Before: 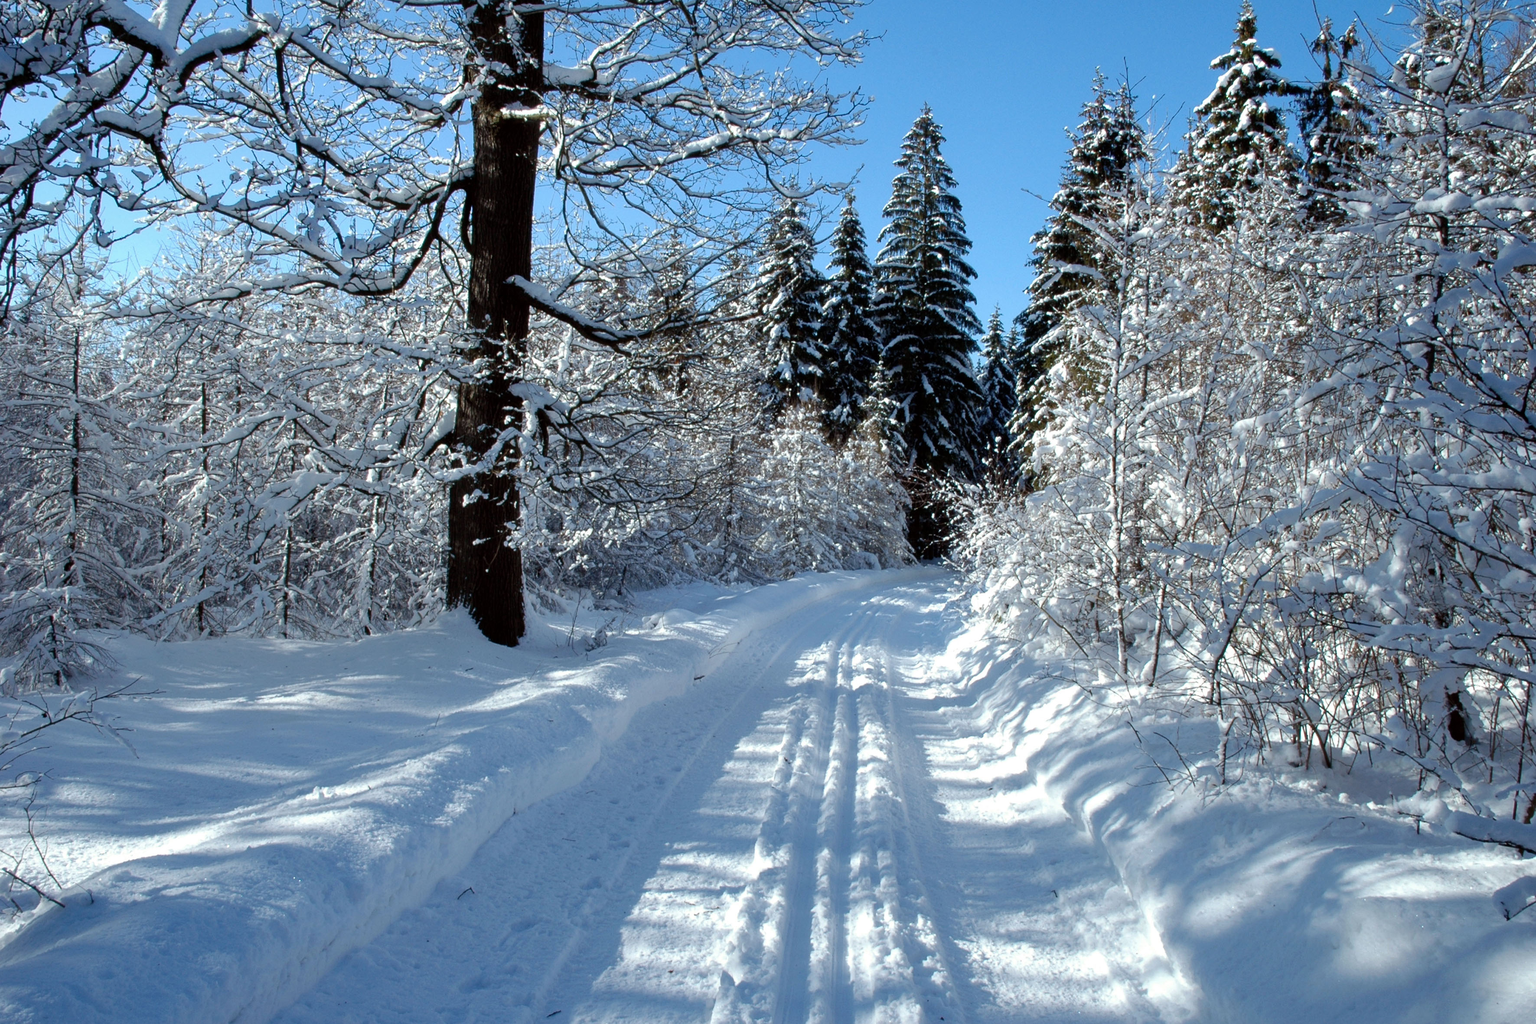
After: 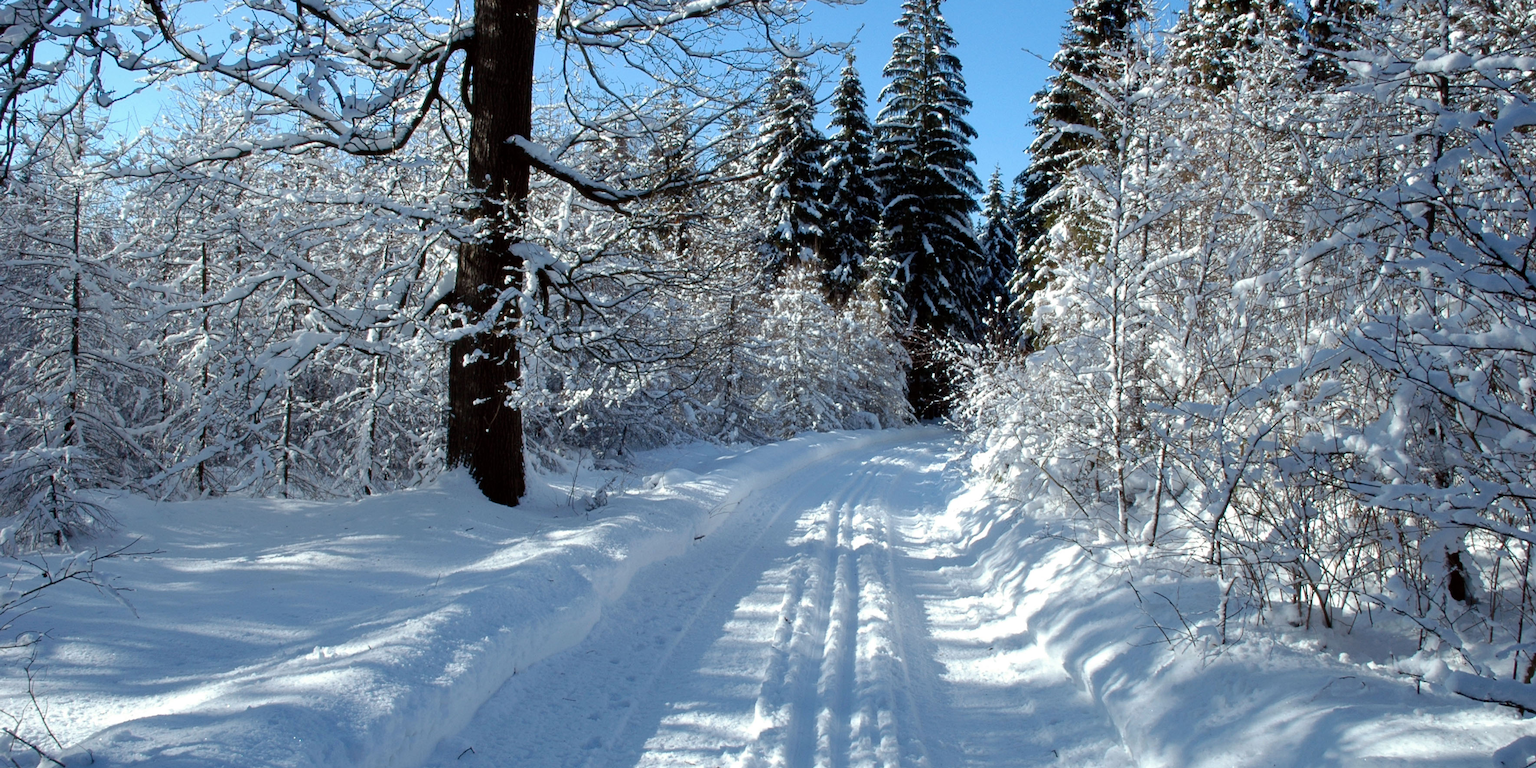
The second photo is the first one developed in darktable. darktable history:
crop: top 13.737%, bottom 11.219%
